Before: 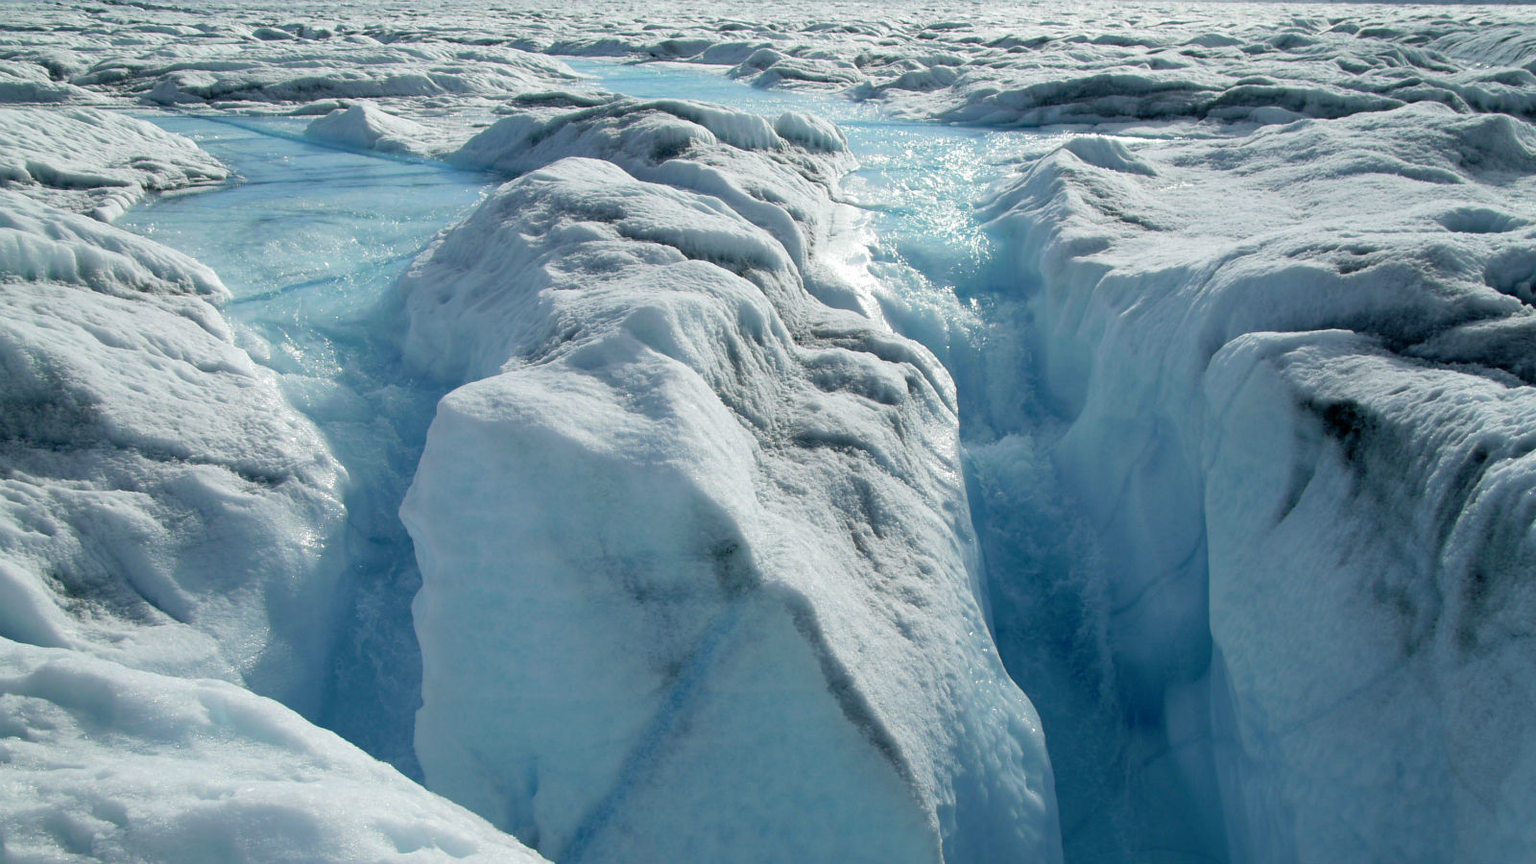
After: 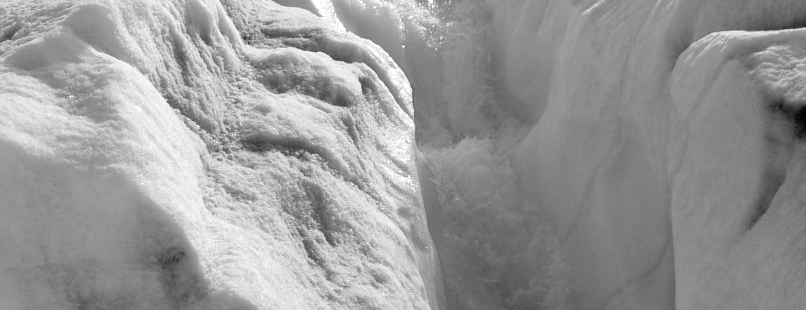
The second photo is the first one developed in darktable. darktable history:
exposure: exposure 0.2 EV, compensate exposure bias true, compensate highlight preservation false
color calibration: output gray [0.18, 0.41, 0.41, 0], illuminant as shot in camera, x 0.37, y 0.382, temperature 4315.55 K
crop: left 36.546%, top 35.005%, right 13.063%, bottom 30.485%
color correction: highlights b* 0.019, saturation 0.767
